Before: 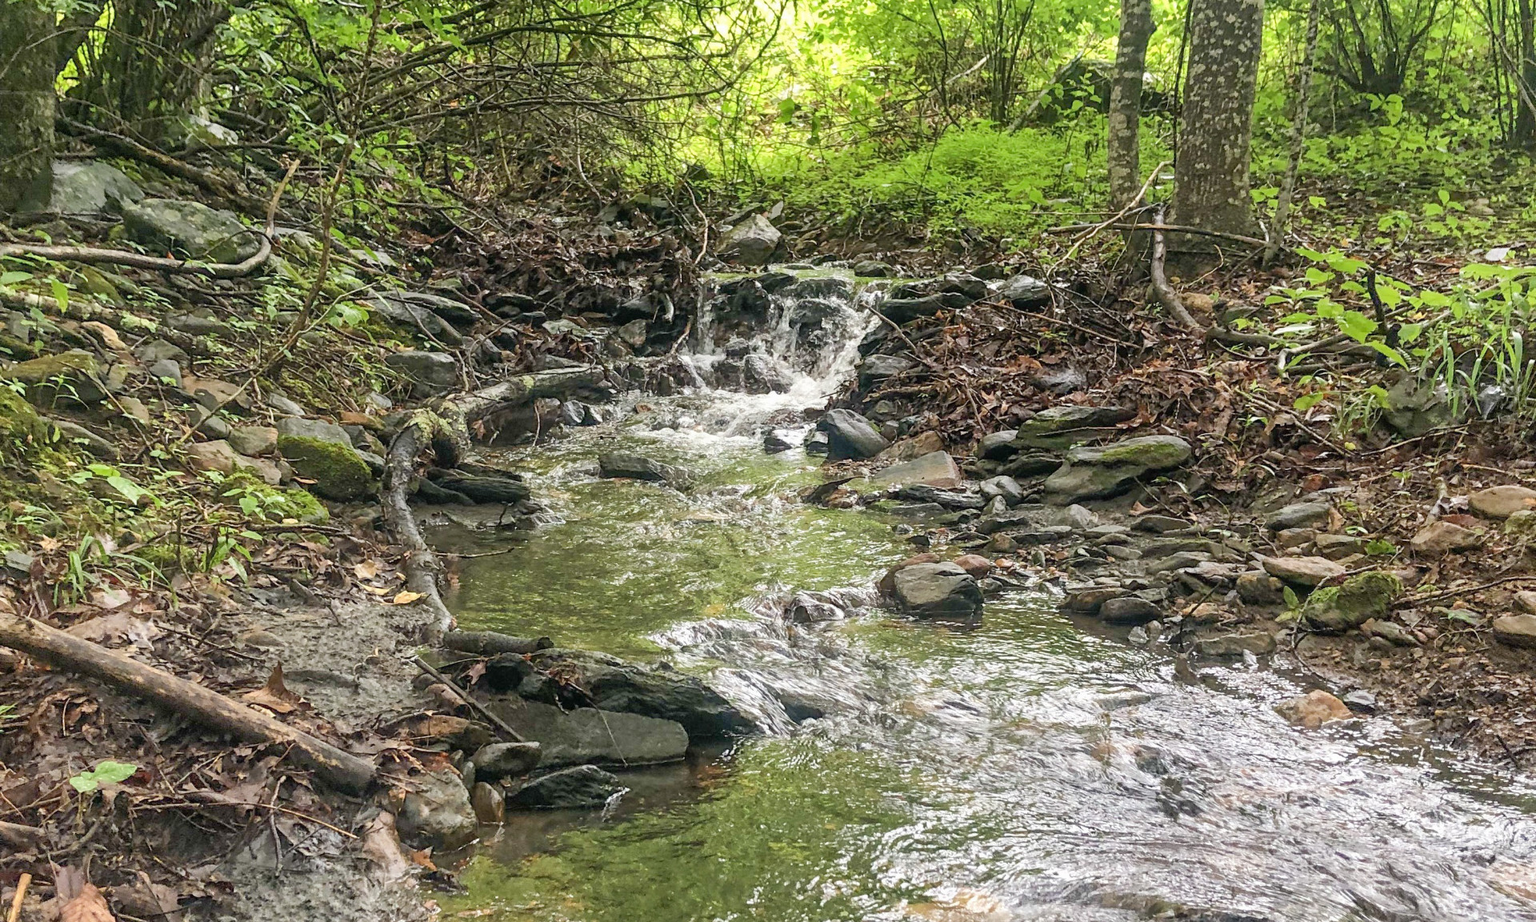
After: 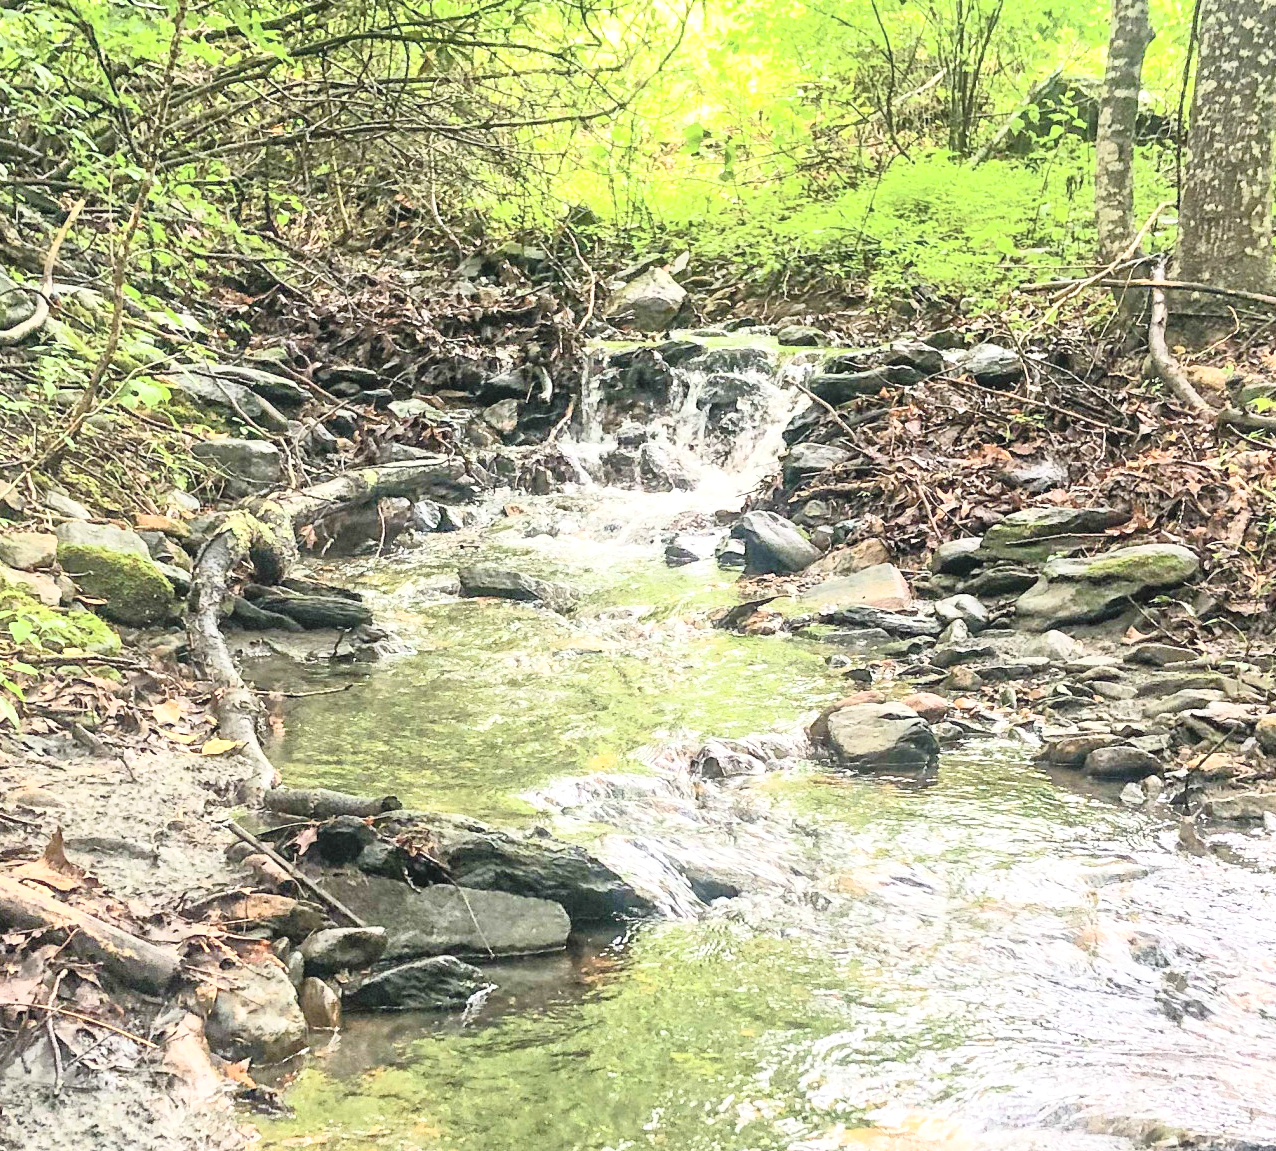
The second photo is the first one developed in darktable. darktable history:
contrast brightness saturation: contrast 0.371, brightness 0.526
crop and rotate: left 15.139%, right 18.389%
exposure: black level correction 0.001, exposure 0.499 EV, compensate highlight preservation false
